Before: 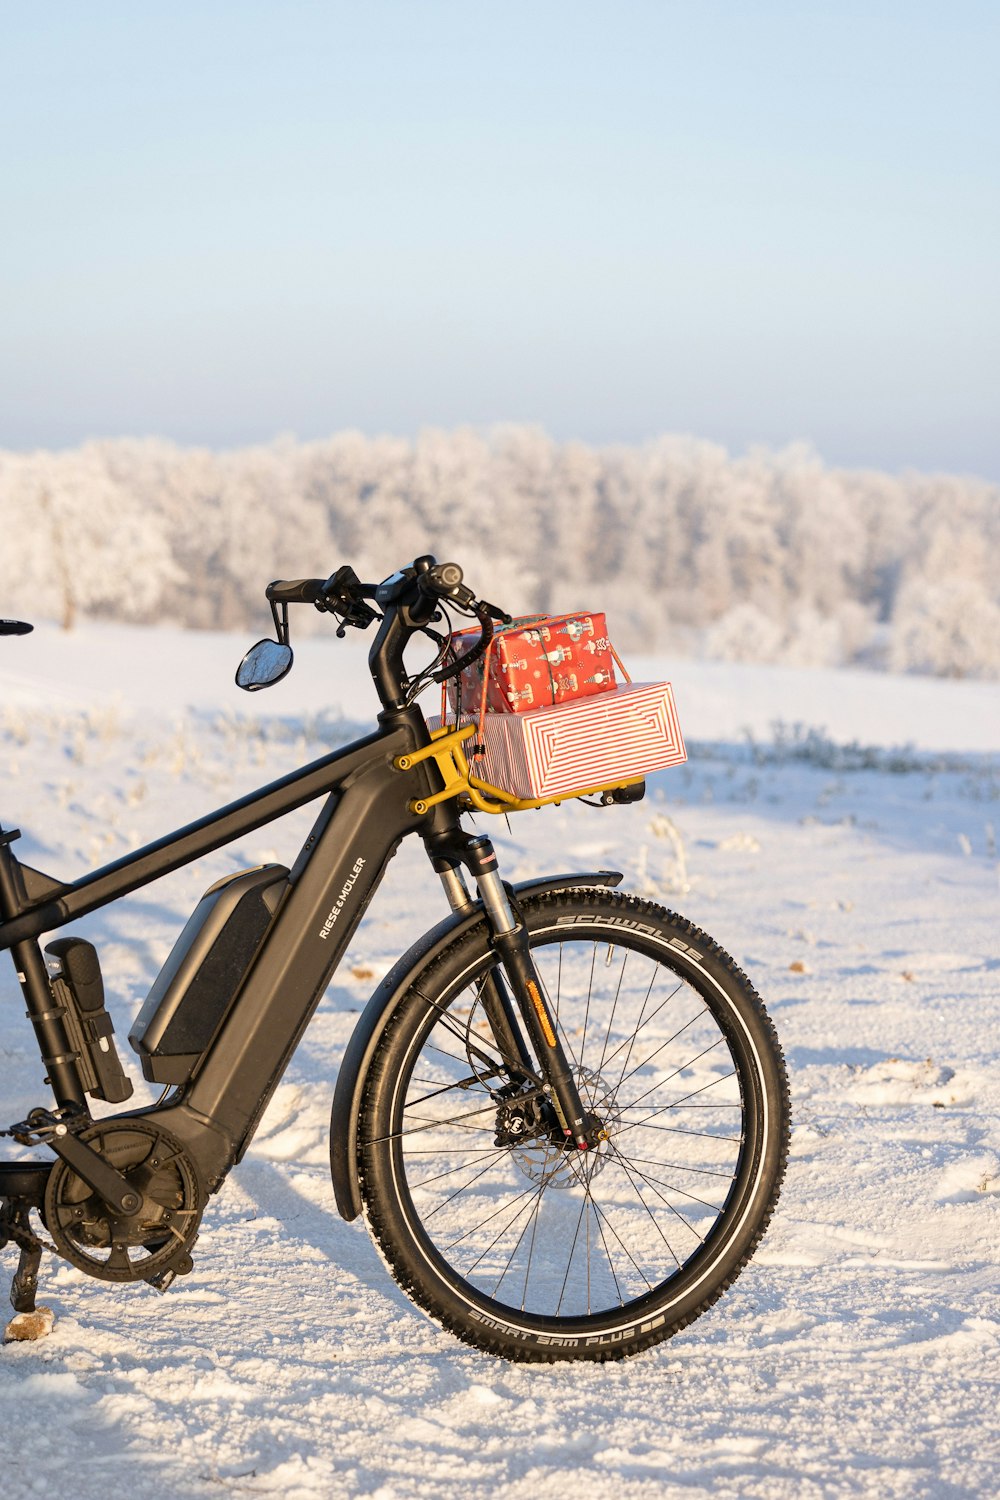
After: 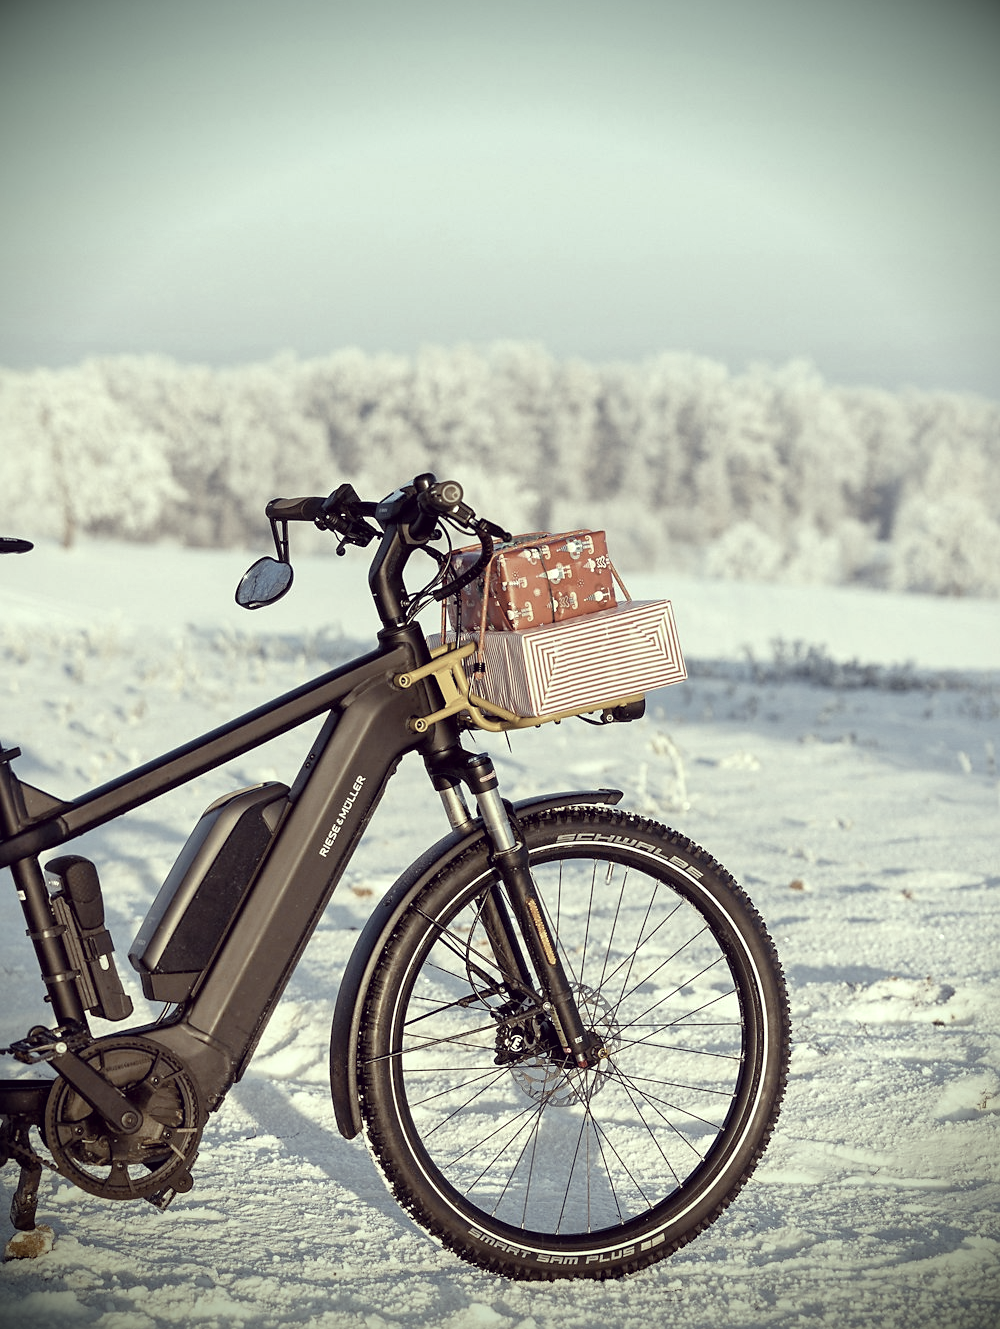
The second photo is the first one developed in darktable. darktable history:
color correction: highlights a* -20.24, highlights b* 20.89, shadows a* 19.84, shadows b* -21.09, saturation 0.372
local contrast: mode bilateral grid, contrast 20, coarseness 51, detail 143%, midtone range 0.2
crop and rotate: top 5.49%, bottom 5.861%
tone equalizer: on, module defaults
sharpen: radius 1.446, amount 0.396, threshold 1.364
color balance rgb: perceptual saturation grading › global saturation 20%, perceptual saturation grading › highlights -14.295%, perceptual saturation grading › shadows 49.701%
vignetting: brightness -0.98, saturation 0.496
